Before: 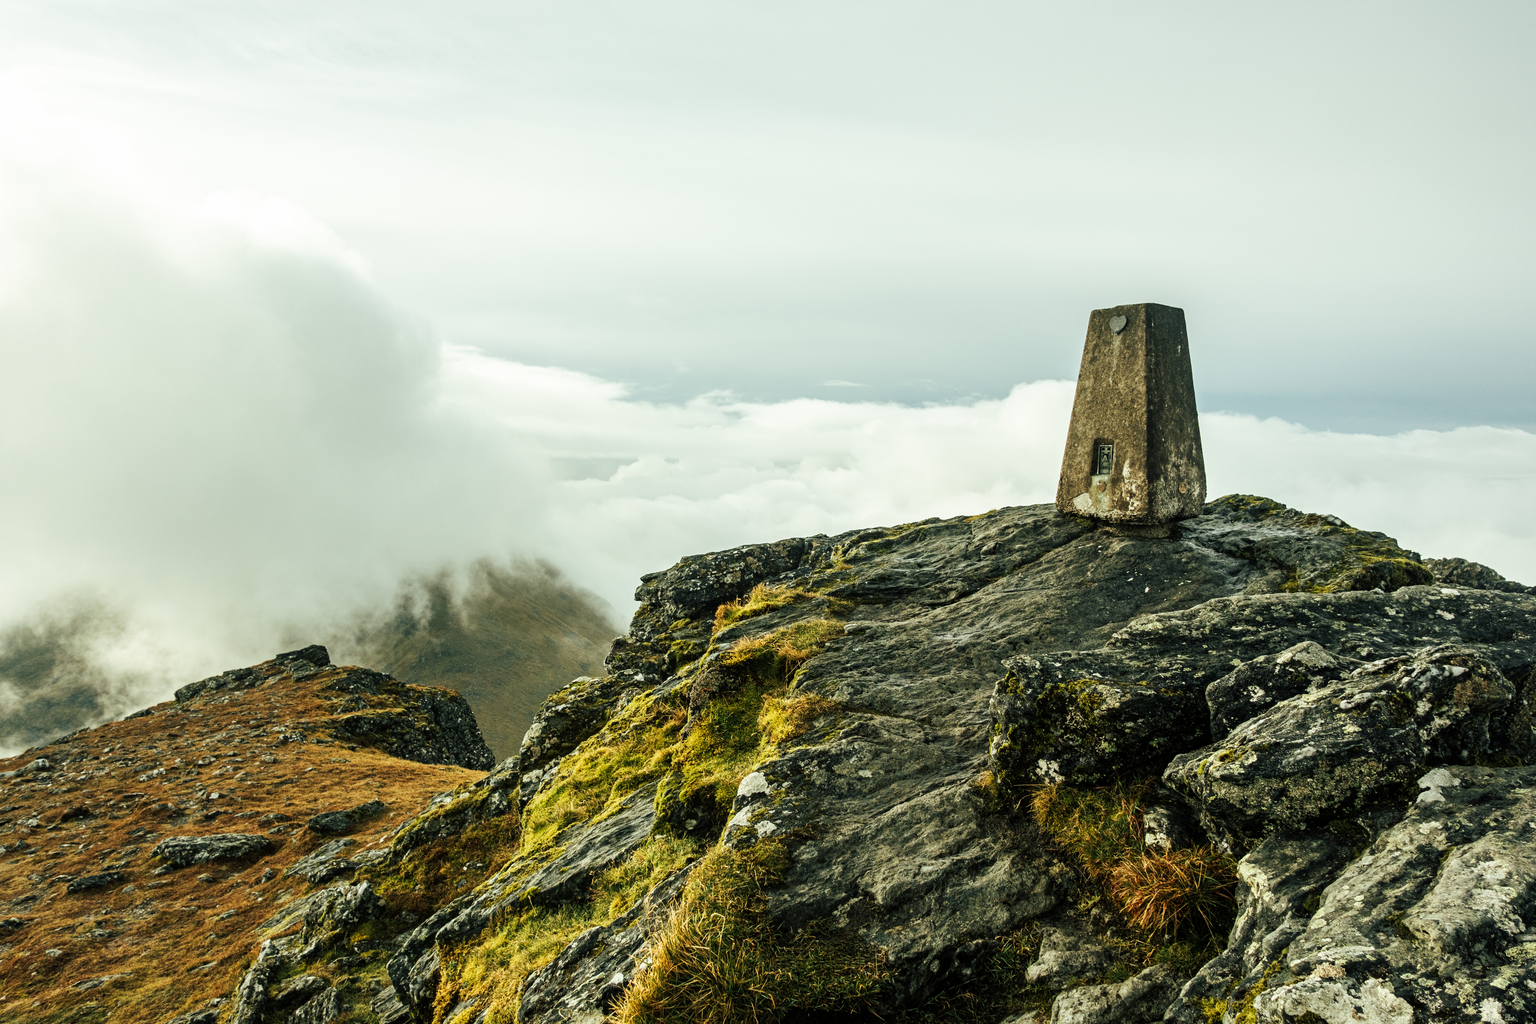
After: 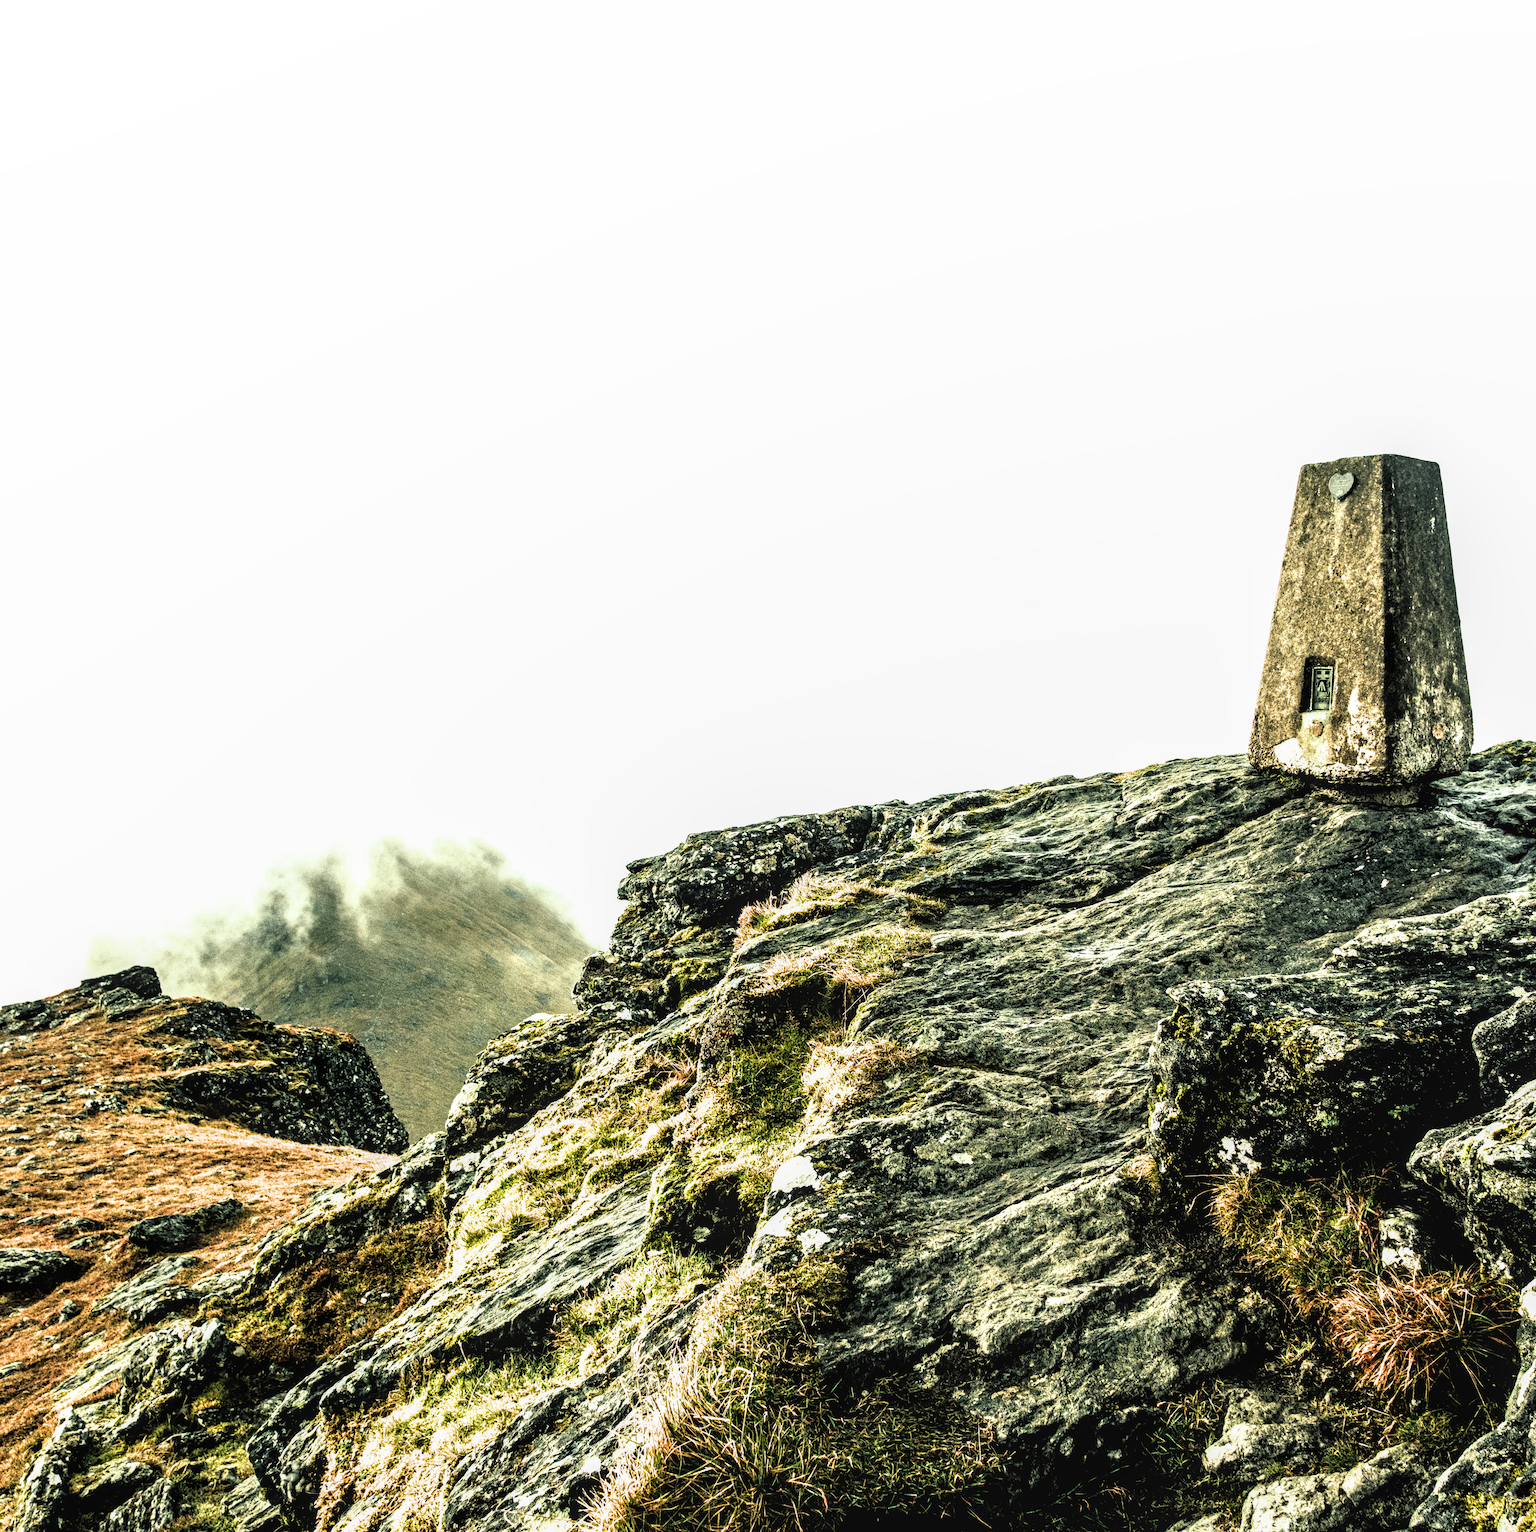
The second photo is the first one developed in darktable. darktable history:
local contrast: on, module defaults
exposure: black level correction 0, exposure 1.101 EV, compensate highlight preservation false
filmic rgb: black relative exposure -5.5 EV, white relative exposure 2.51 EV, target black luminance 0%, hardness 4.55, latitude 67.33%, contrast 1.466, shadows ↔ highlights balance -3.52%
crop and rotate: left 14.488%, right 18.715%
